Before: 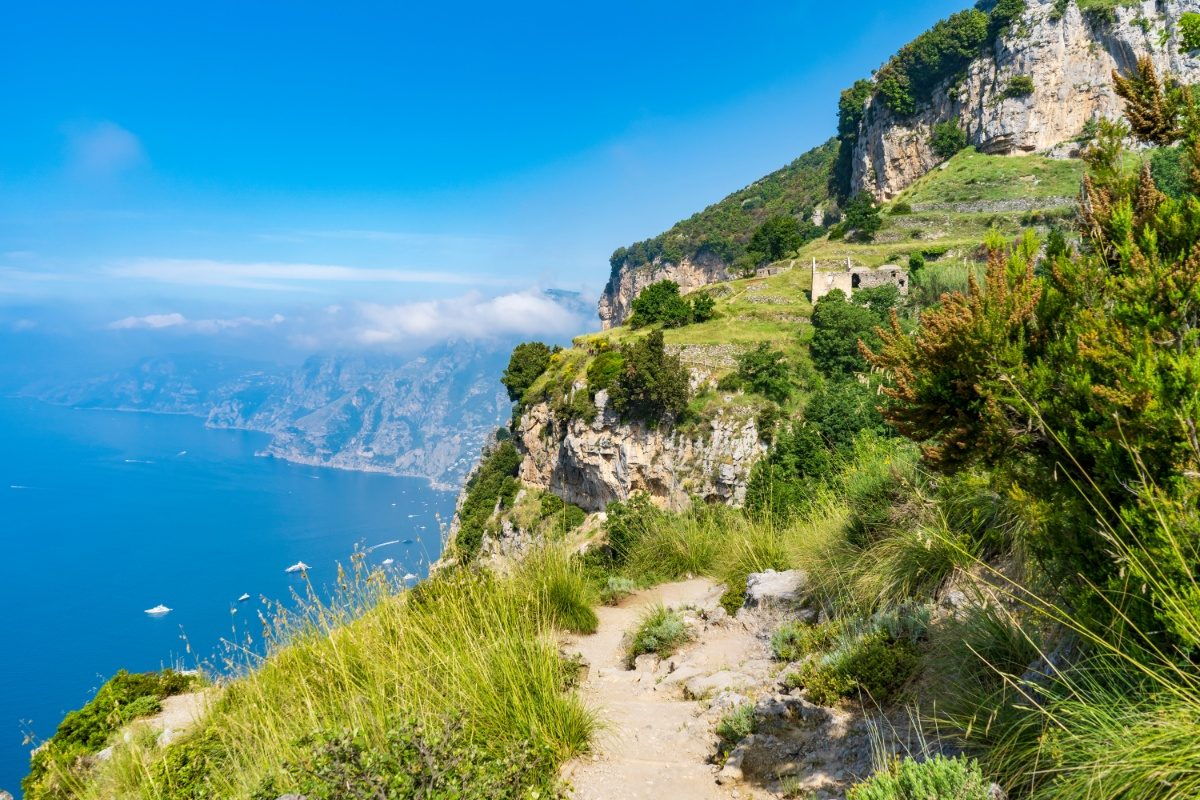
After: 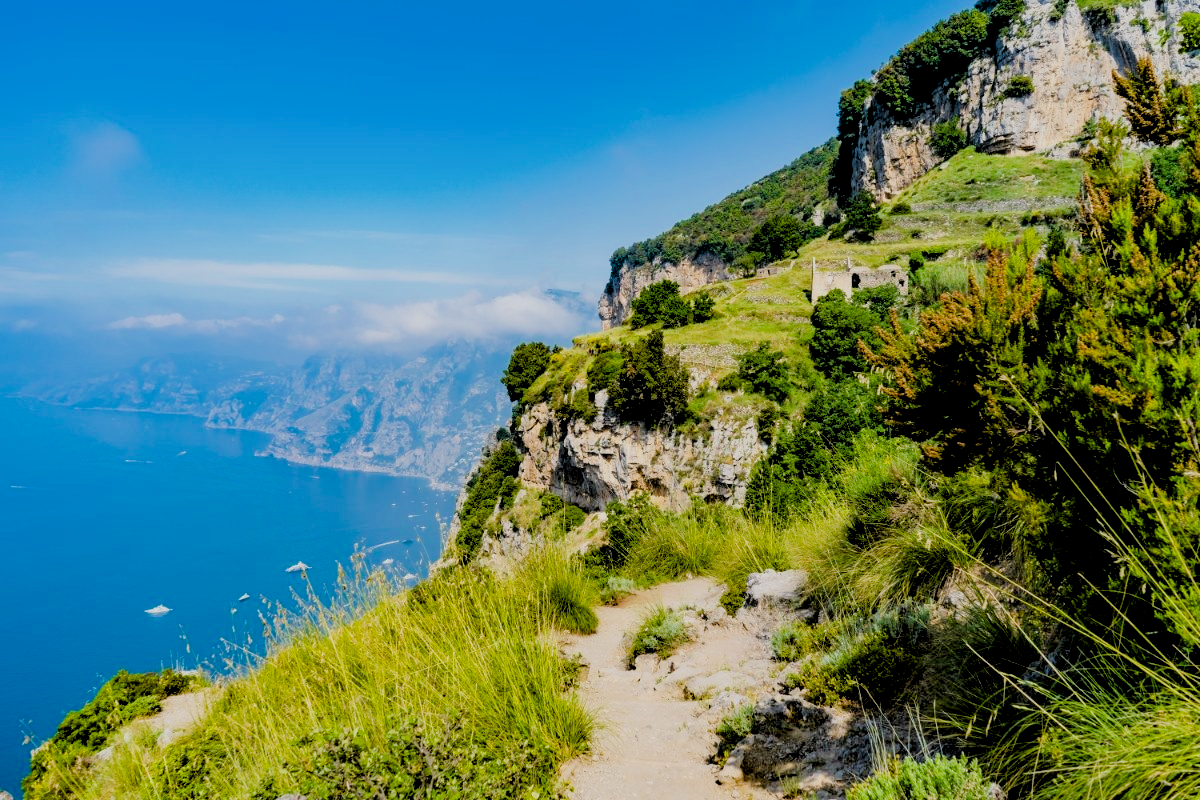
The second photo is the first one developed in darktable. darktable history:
color balance rgb: perceptual saturation grading › global saturation 35%, perceptual saturation grading › highlights -30%, perceptual saturation grading › shadows 35%, perceptual brilliance grading › global brilliance 3%, perceptual brilliance grading › highlights -3%, perceptual brilliance grading › shadows 3%
filmic rgb: black relative exposure -7.65 EV, white relative exposure 4.56 EV, hardness 3.61
rgb levels: levels [[0.034, 0.472, 0.904], [0, 0.5, 1], [0, 0.5, 1]]
